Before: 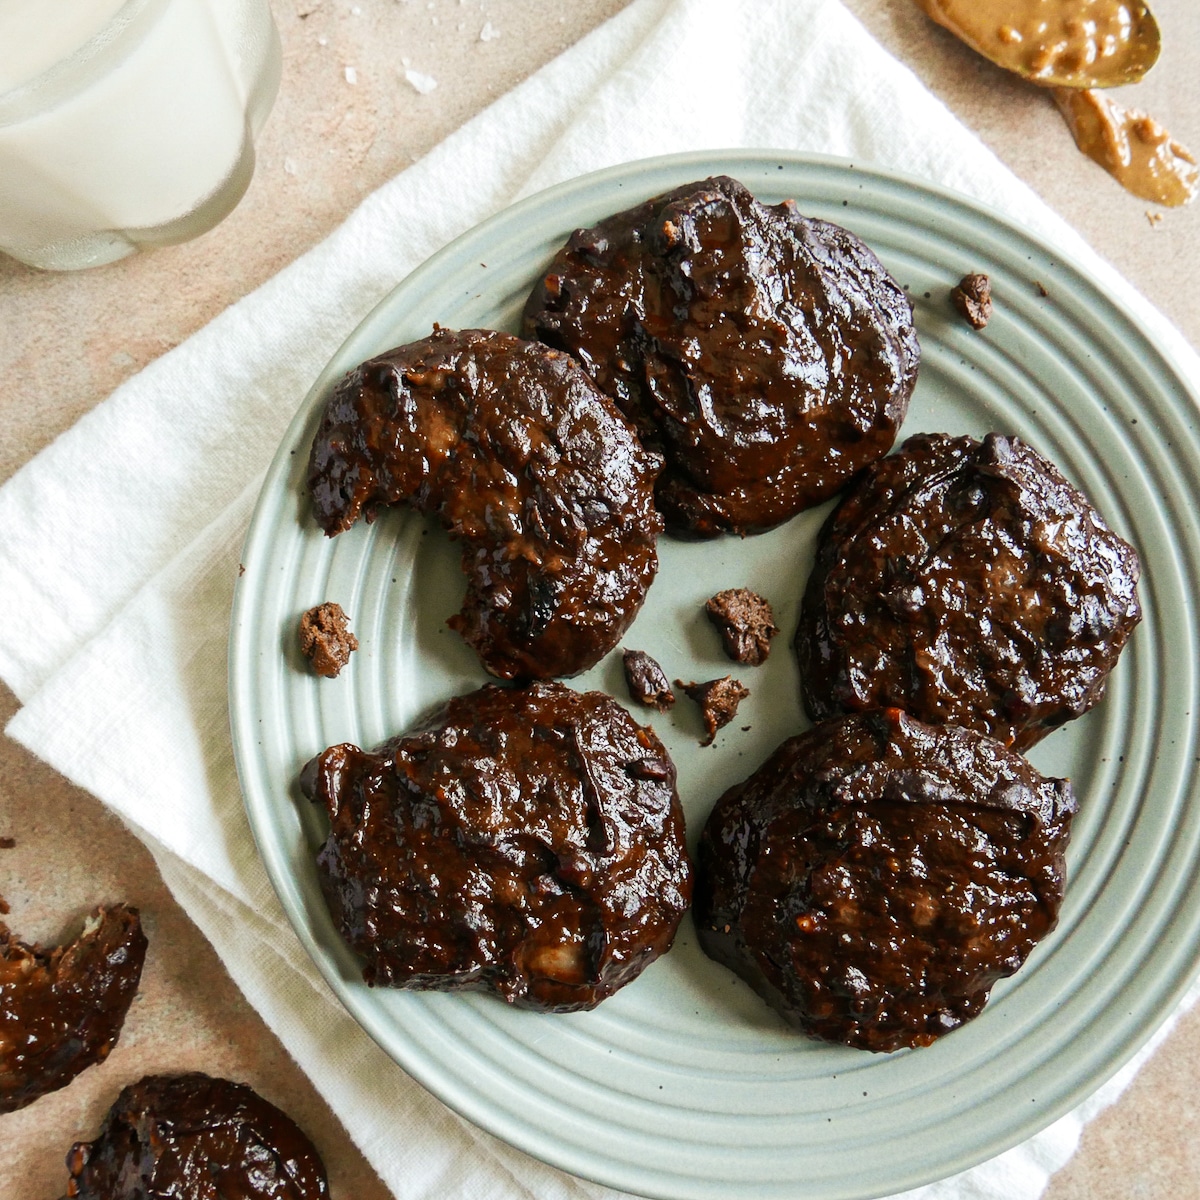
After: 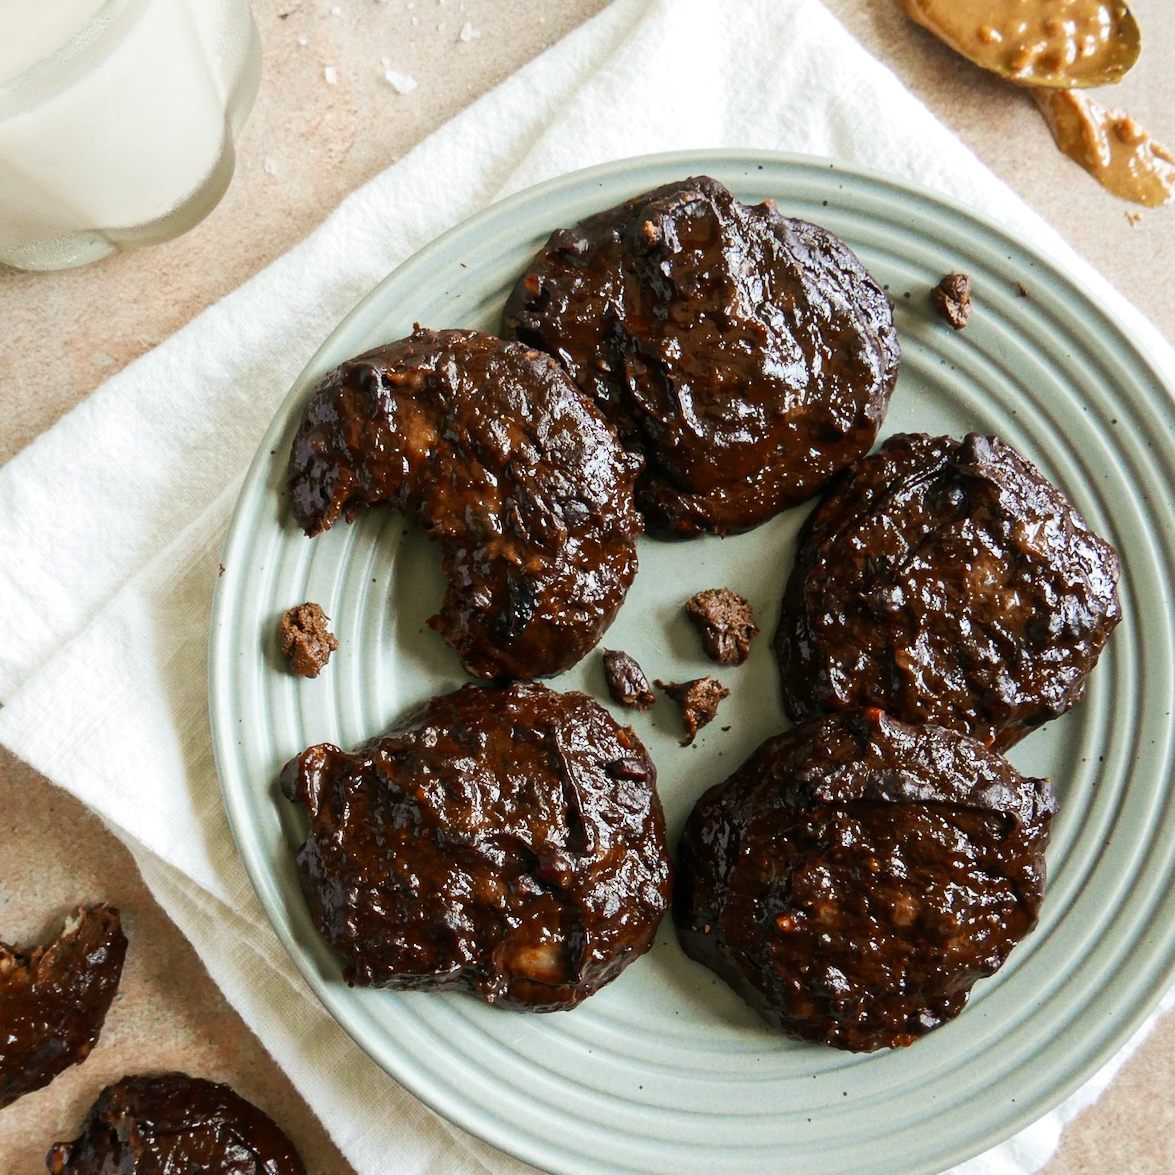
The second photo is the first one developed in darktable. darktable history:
contrast brightness saturation: contrast 0.05
crop: left 1.743%, right 0.268%, bottom 2.011%
